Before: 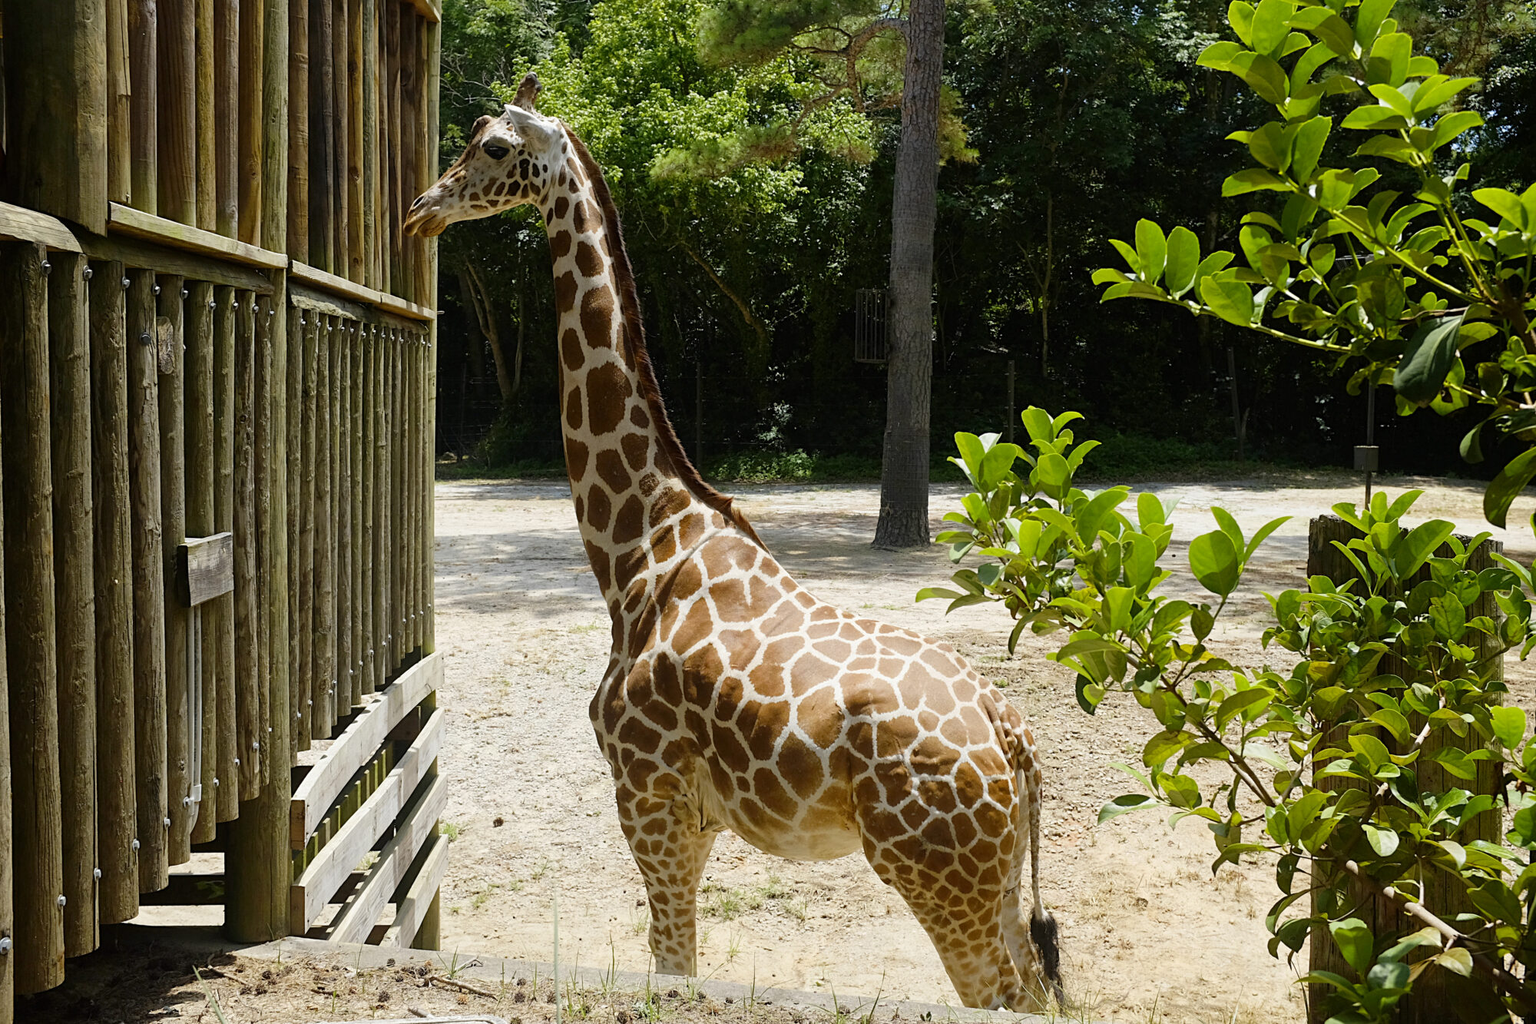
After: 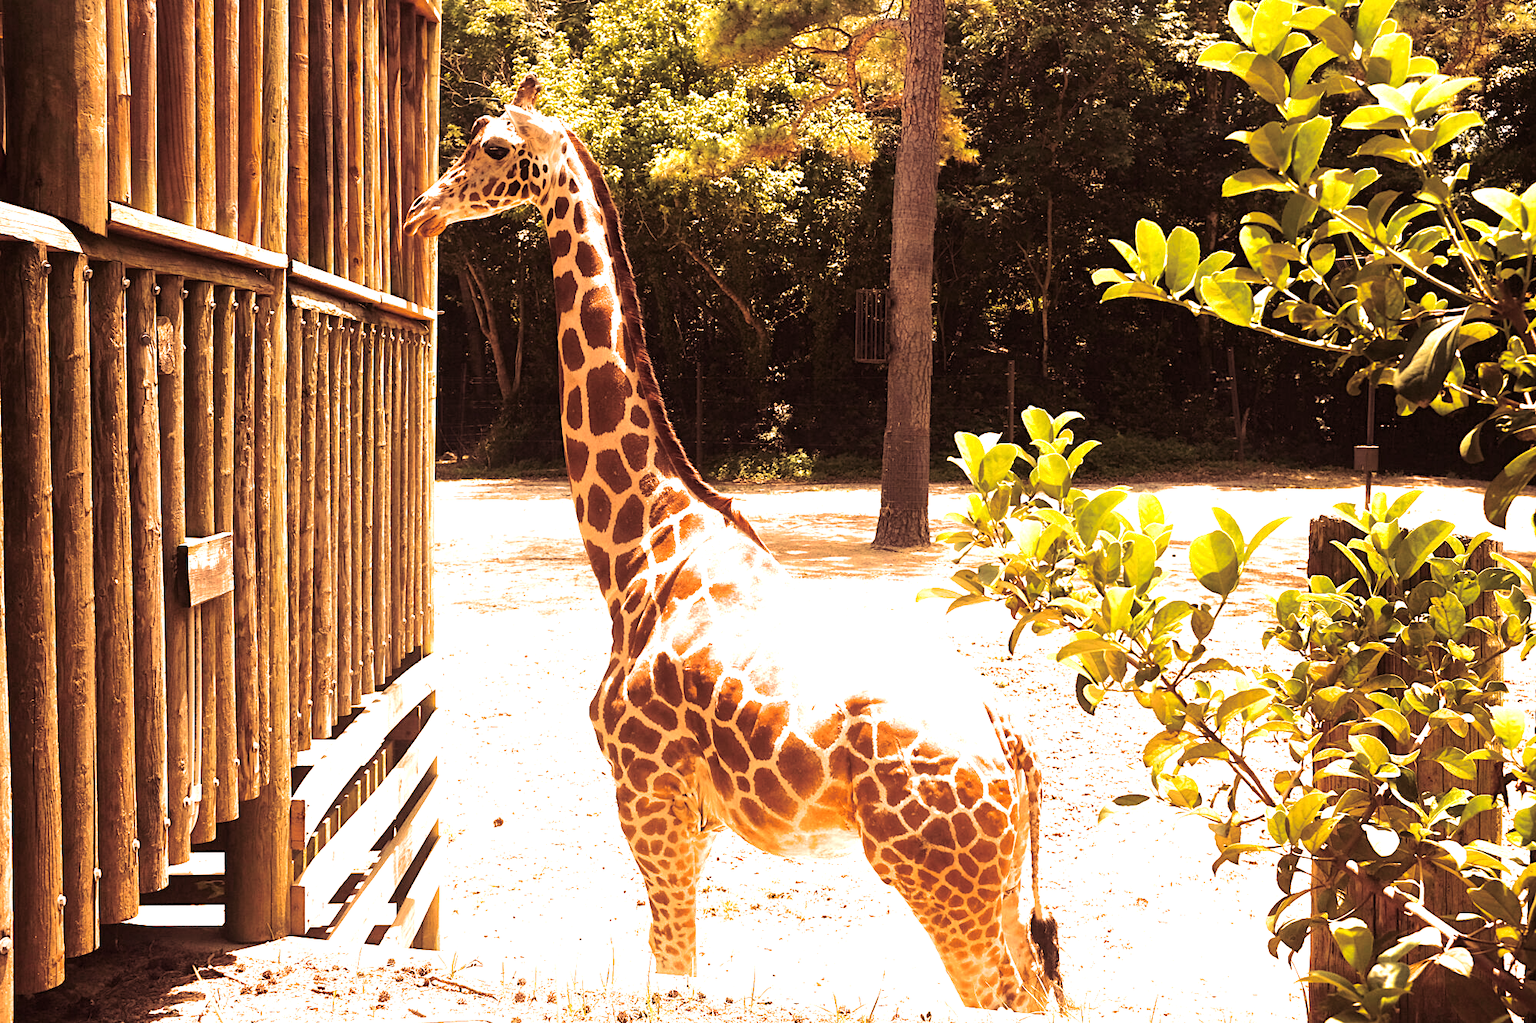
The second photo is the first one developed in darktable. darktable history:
white balance: red 1.467, blue 0.684
exposure: black level correction 0, exposure 1.35 EV, compensate exposure bias true, compensate highlight preservation false
split-toning: highlights › hue 298.8°, highlights › saturation 0.73, compress 41.76%
